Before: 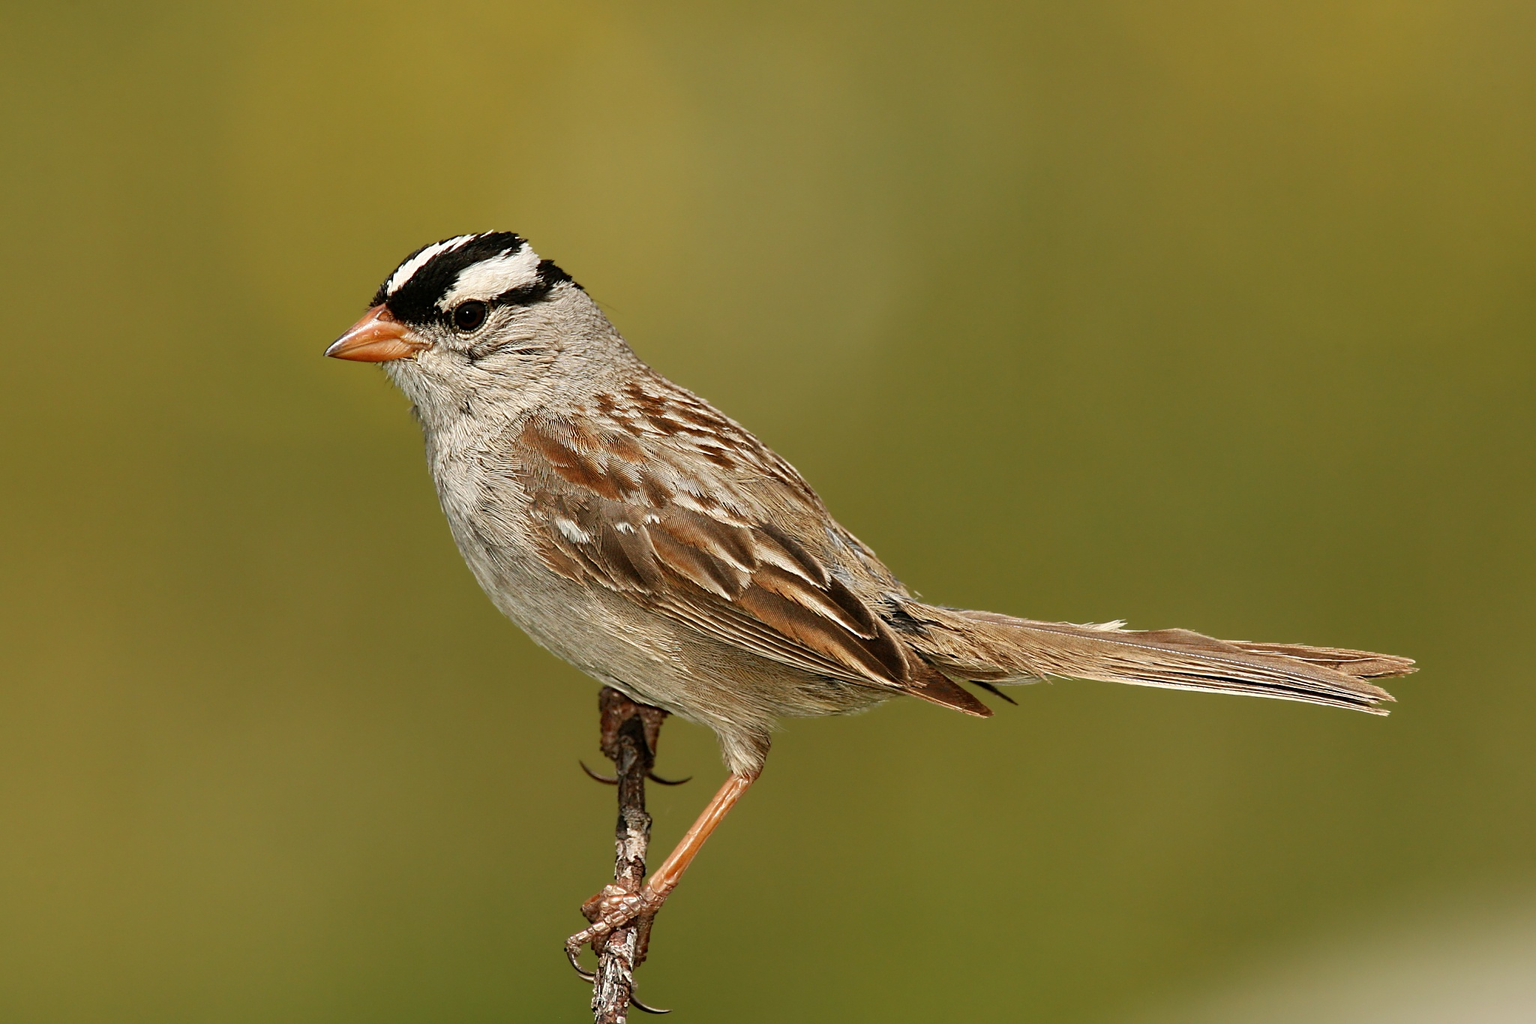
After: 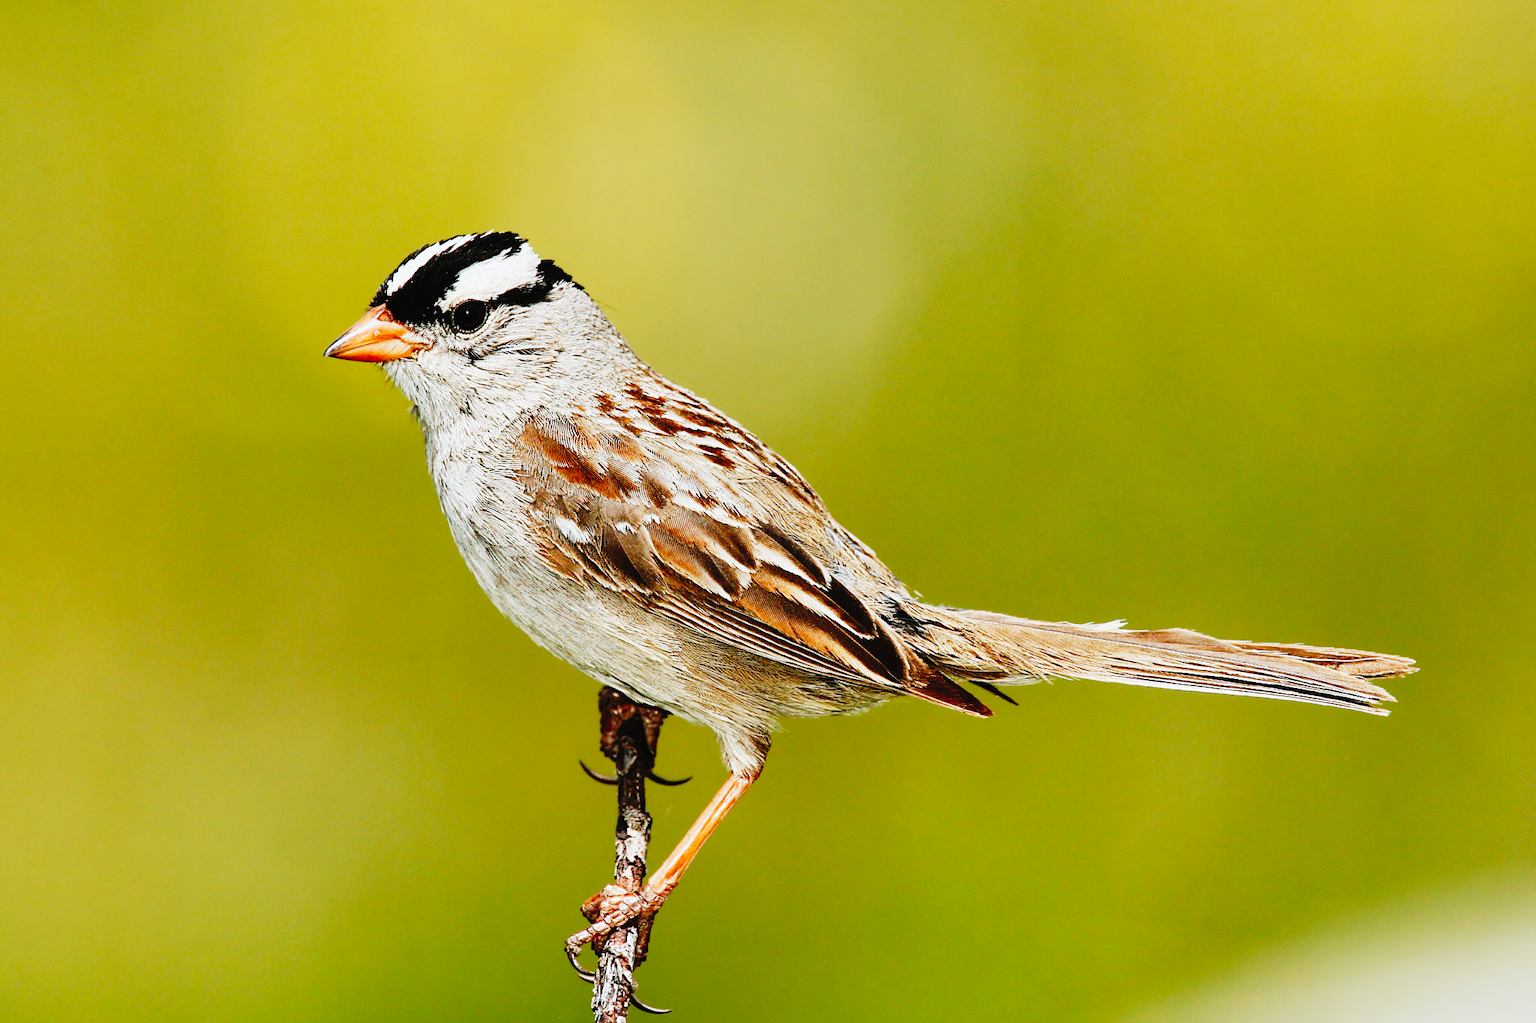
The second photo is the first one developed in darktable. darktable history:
base curve: curves: ch0 [(0, 0) (0.032, 0.025) (0.121, 0.166) (0.206, 0.329) (0.605, 0.79) (1, 1)], preserve colors none
tone curve: curves: ch0 [(0, 0.014) (0.17, 0.099) (0.392, 0.438) (0.725, 0.828) (0.872, 0.918) (1, 0.981)]; ch1 [(0, 0) (0.402, 0.36) (0.489, 0.491) (0.5, 0.503) (0.515, 0.52) (0.545, 0.574) (0.615, 0.662) (0.701, 0.725) (1, 1)]; ch2 [(0, 0) (0.42, 0.458) (0.485, 0.499) (0.503, 0.503) (0.531, 0.542) (0.561, 0.594) (0.644, 0.694) (0.717, 0.753) (1, 0.991)], preserve colors none
color calibration: x 0.37, y 0.382, temperature 4319.24 K
